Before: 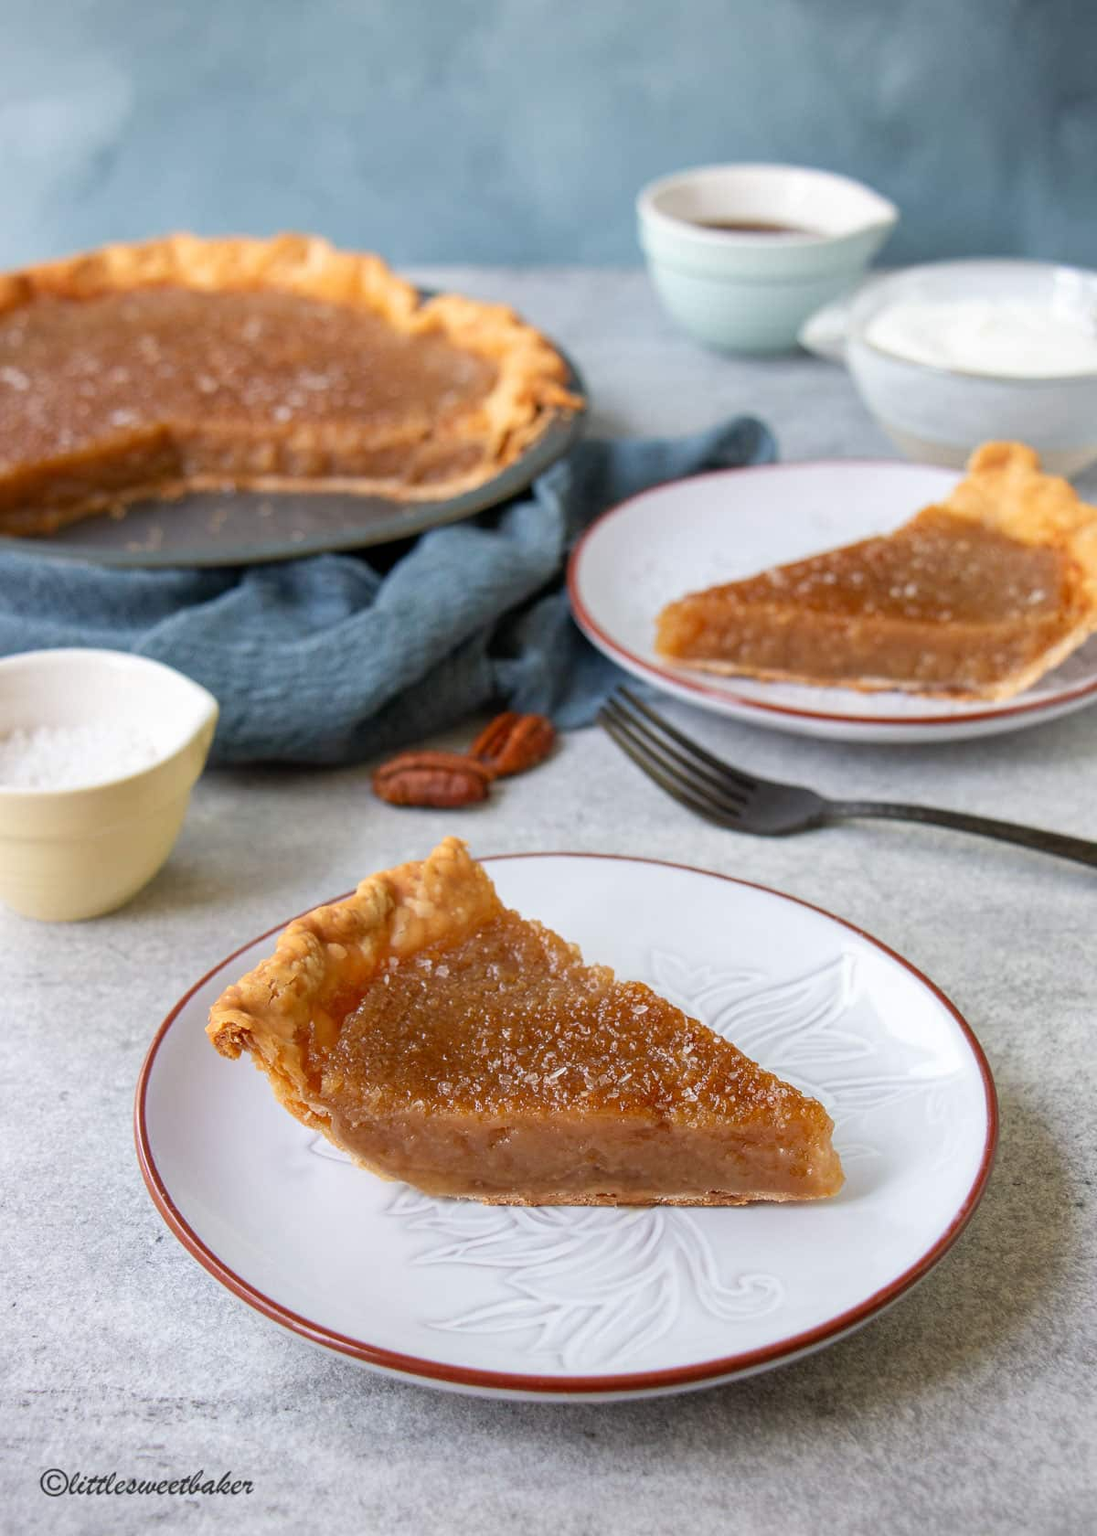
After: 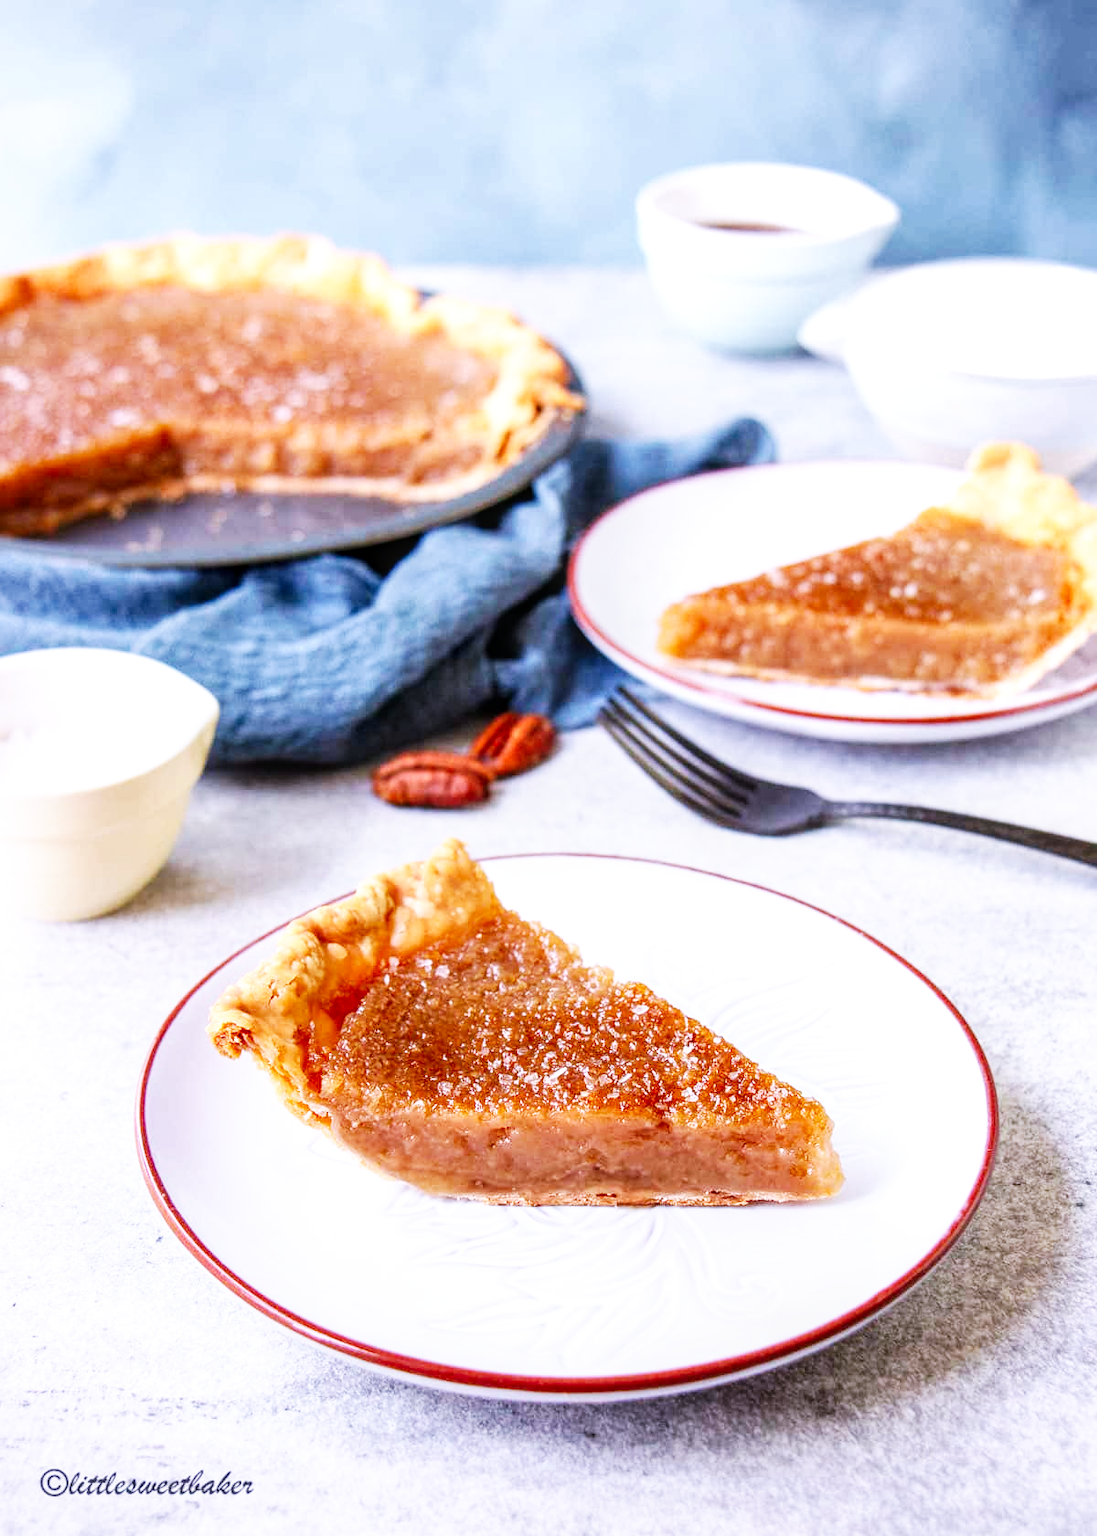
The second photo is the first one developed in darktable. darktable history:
local contrast: on, module defaults
color calibration: illuminant custom, x 0.367, y 0.392, temperature 4435.53 K
base curve: curves: ch0 [(0, 0) (0.007, 0.004) (0.027, 0.03) (0.046, 0.07) (0.207, 0.54) (0.442, 0.872) (0.673, 0.972) (1, 1)], preserve colors none
